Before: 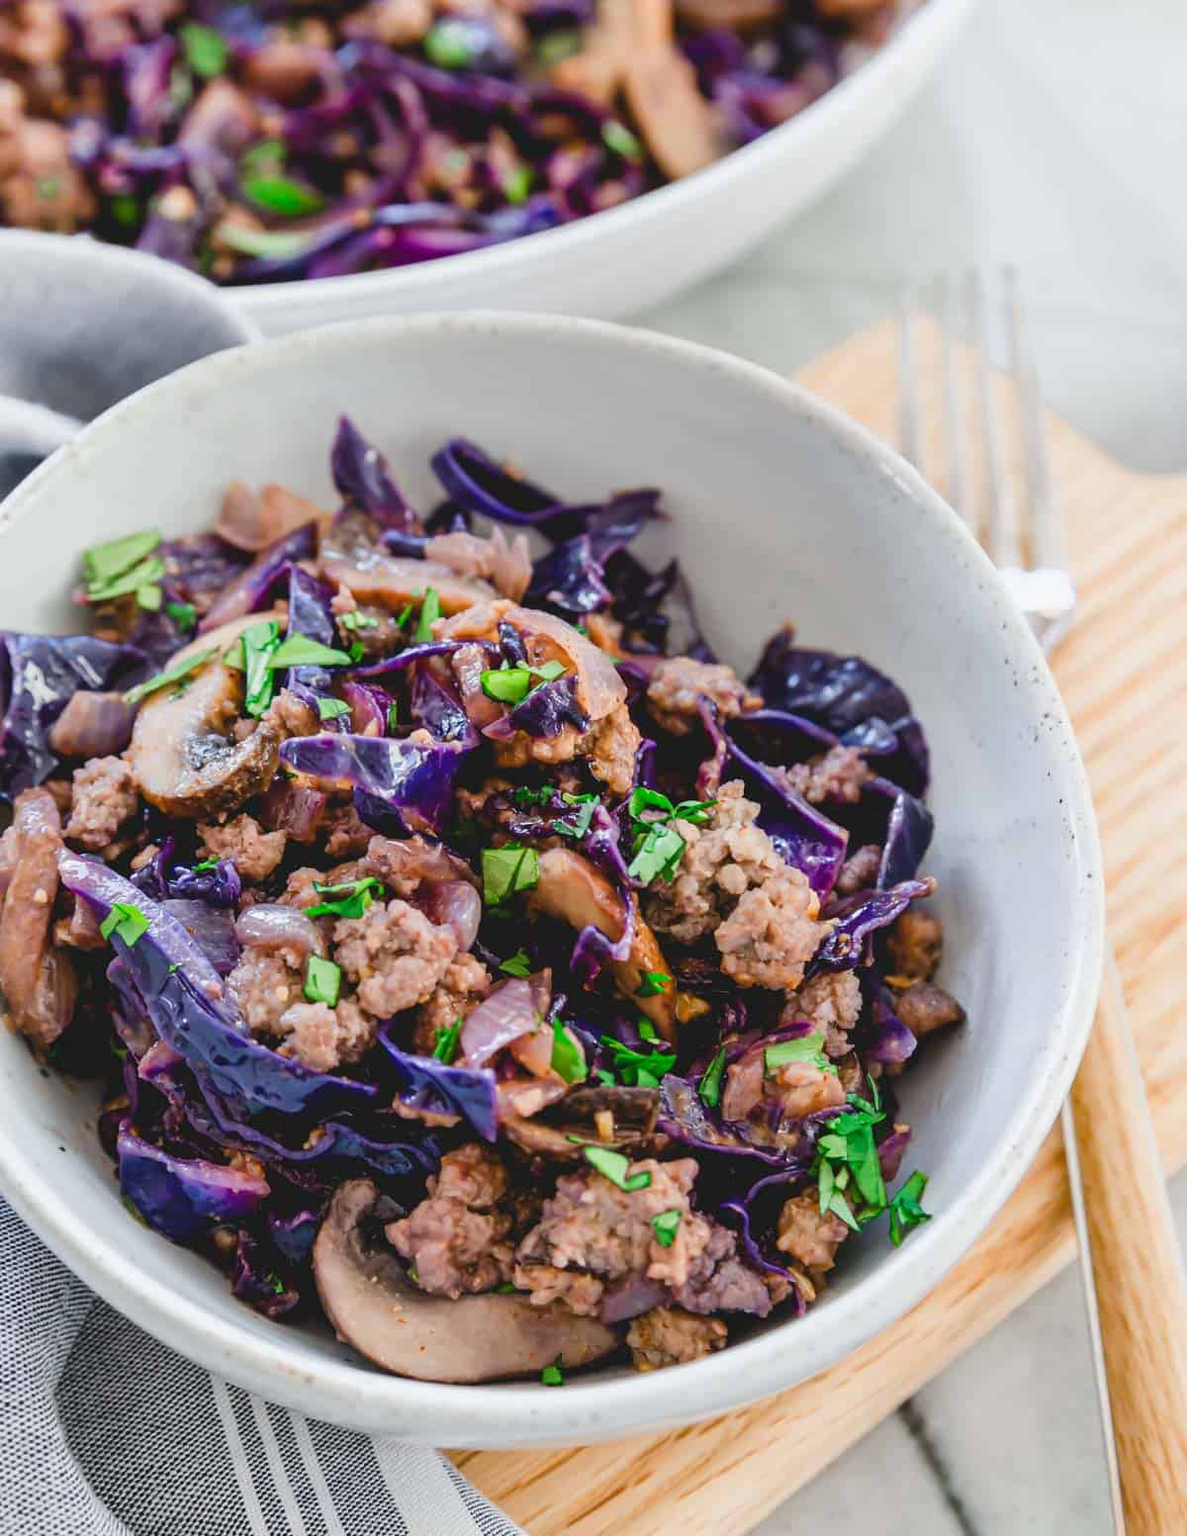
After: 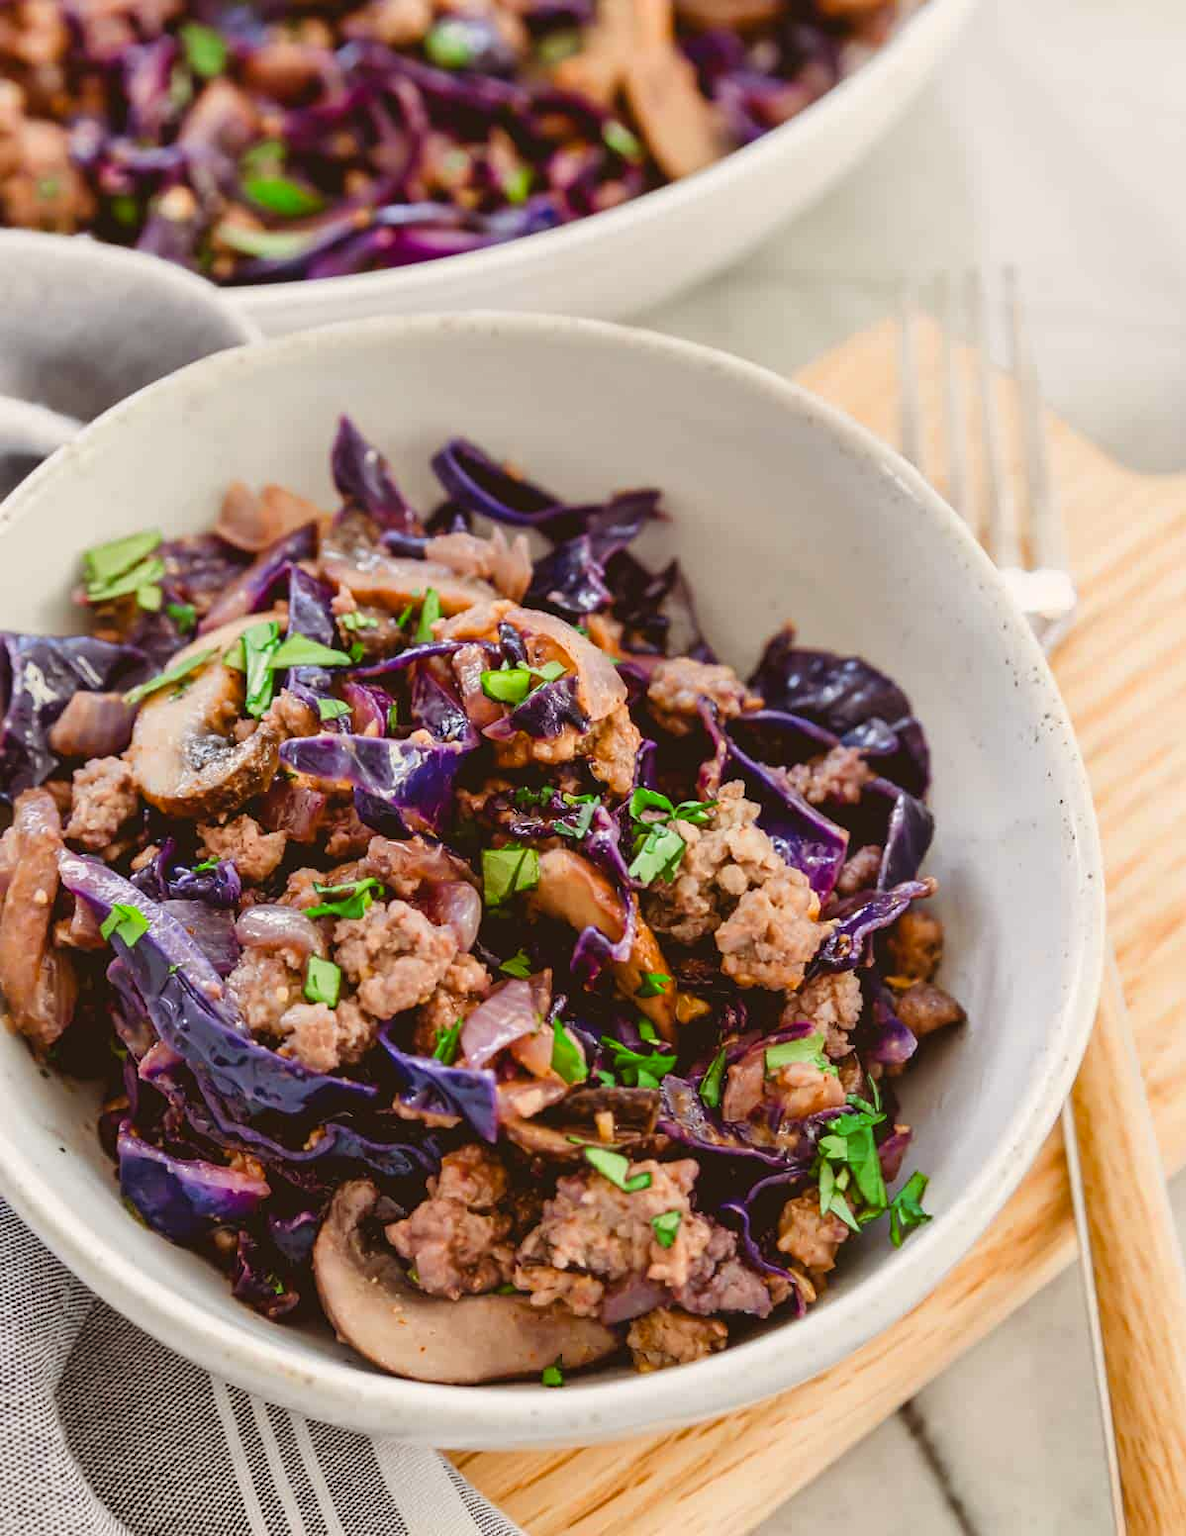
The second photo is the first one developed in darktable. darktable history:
color balance rgb: shadows lift › chroma 4.41%, shadows lift › hue 27°, power › chroma 2.5%, power › hue 70°, highlights gain › chroma 1%, highlights gain › hue 27°, saturation formula JzAzBz (2021)
